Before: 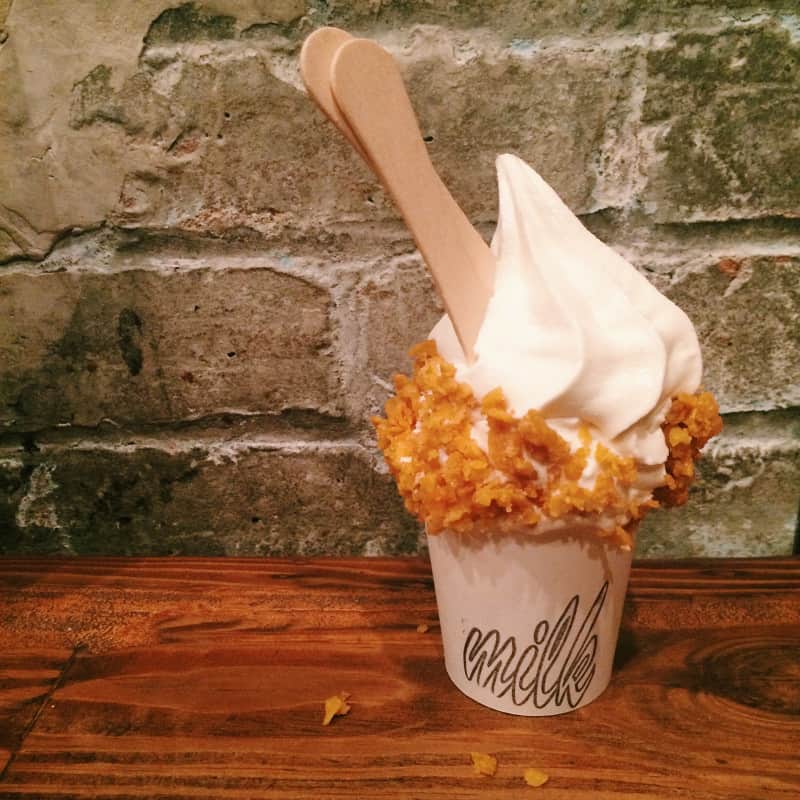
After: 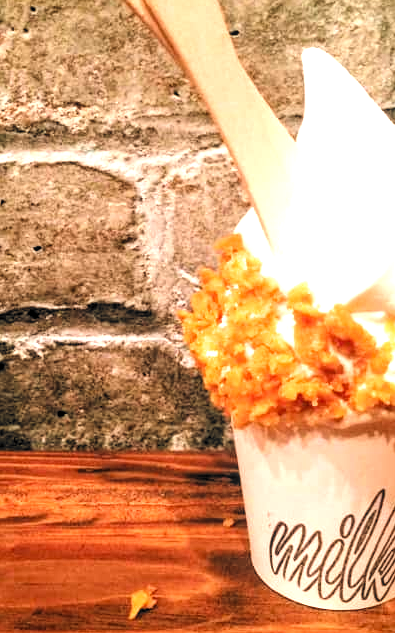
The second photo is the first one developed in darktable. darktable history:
local contrast: on, module defaults
levels: black 0.057%, levels [0, 0.394, 0.787]
exposure: black level correction 0, exposure 0.498 EV, compensate highlight preservation false
filmic rgb: black relative exposure -5.03 EV, white relative exposure 3.52 EV, threshold 3.03 EV, hardness 3.18, contrast 1.185, highlights saturation mix -48.77%, color science v6 (2022), enable highlight reconstruction true
crop and rotate: angle 0.017°, left 24.322%, top 13.253%, right 26.181%, bottom 7.596%
